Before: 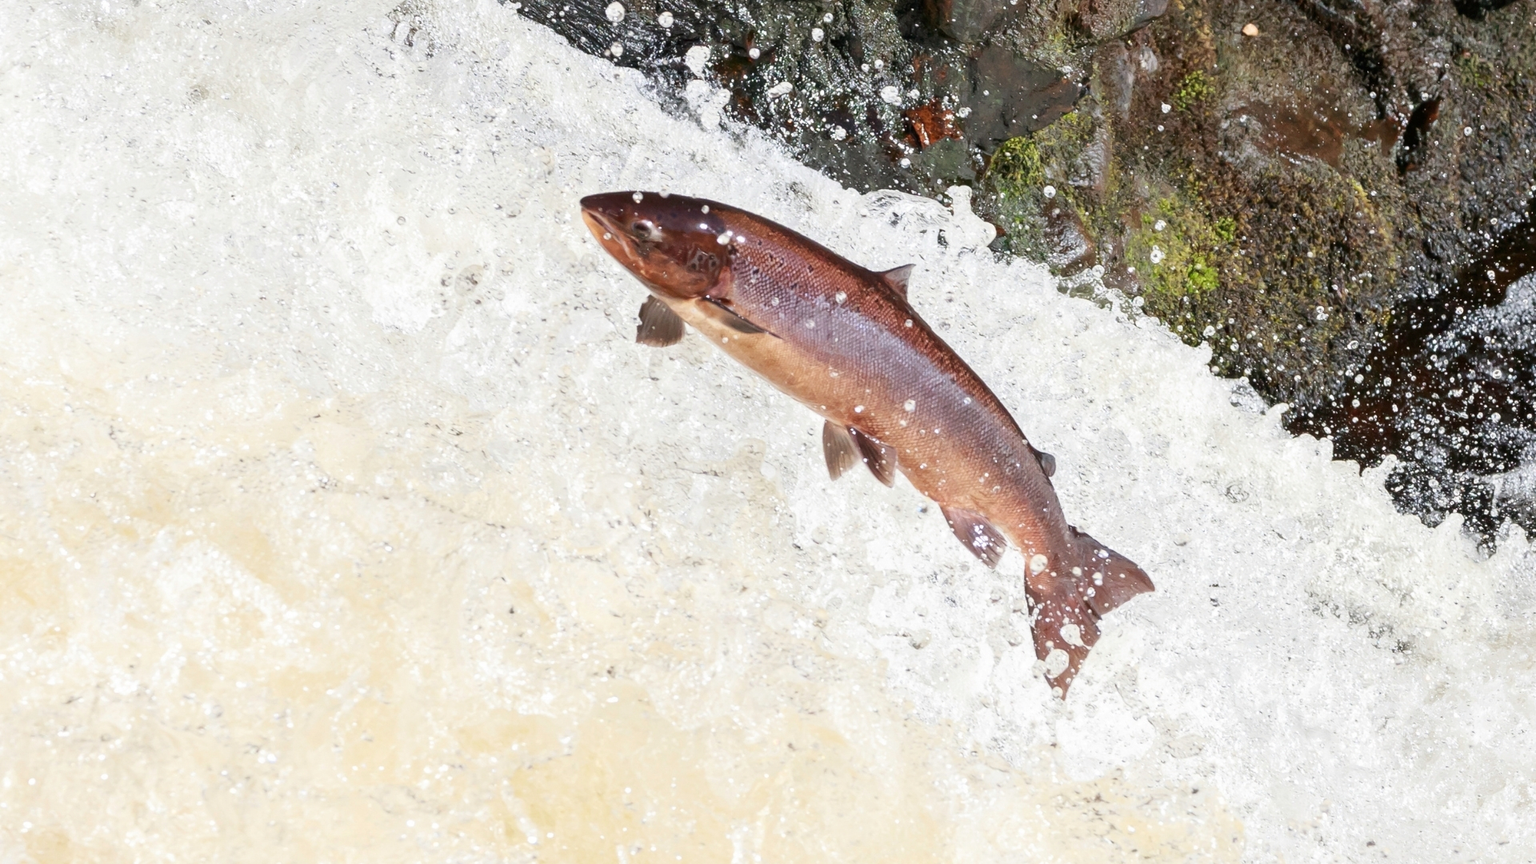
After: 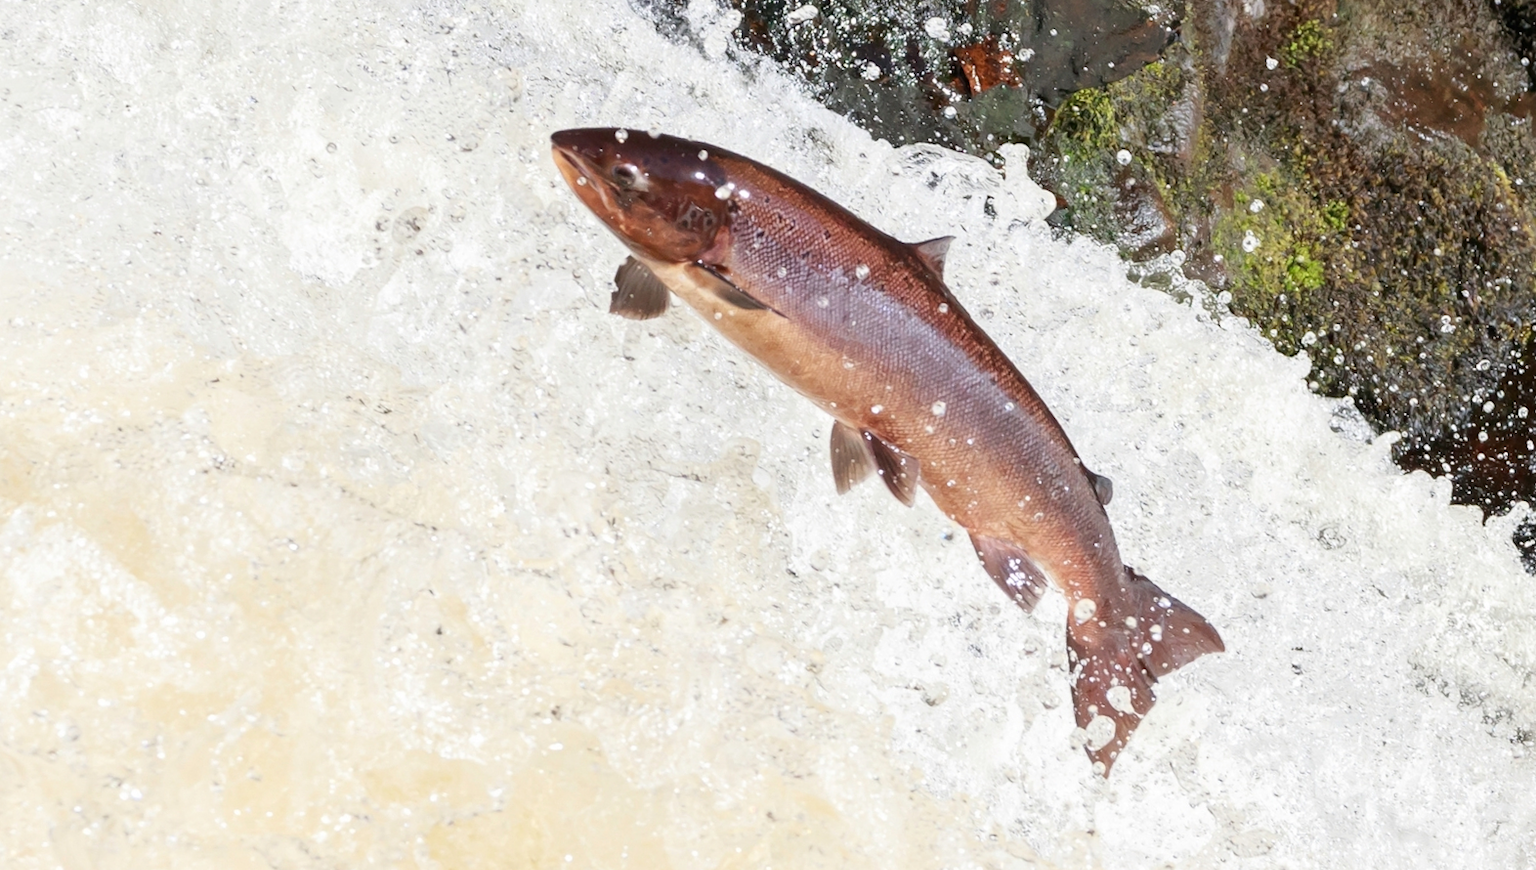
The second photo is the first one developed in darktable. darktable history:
crop and rotate: angle -3.24°, left 5.288%, top 5.173%, right 4.709%, bottom 4.103%
